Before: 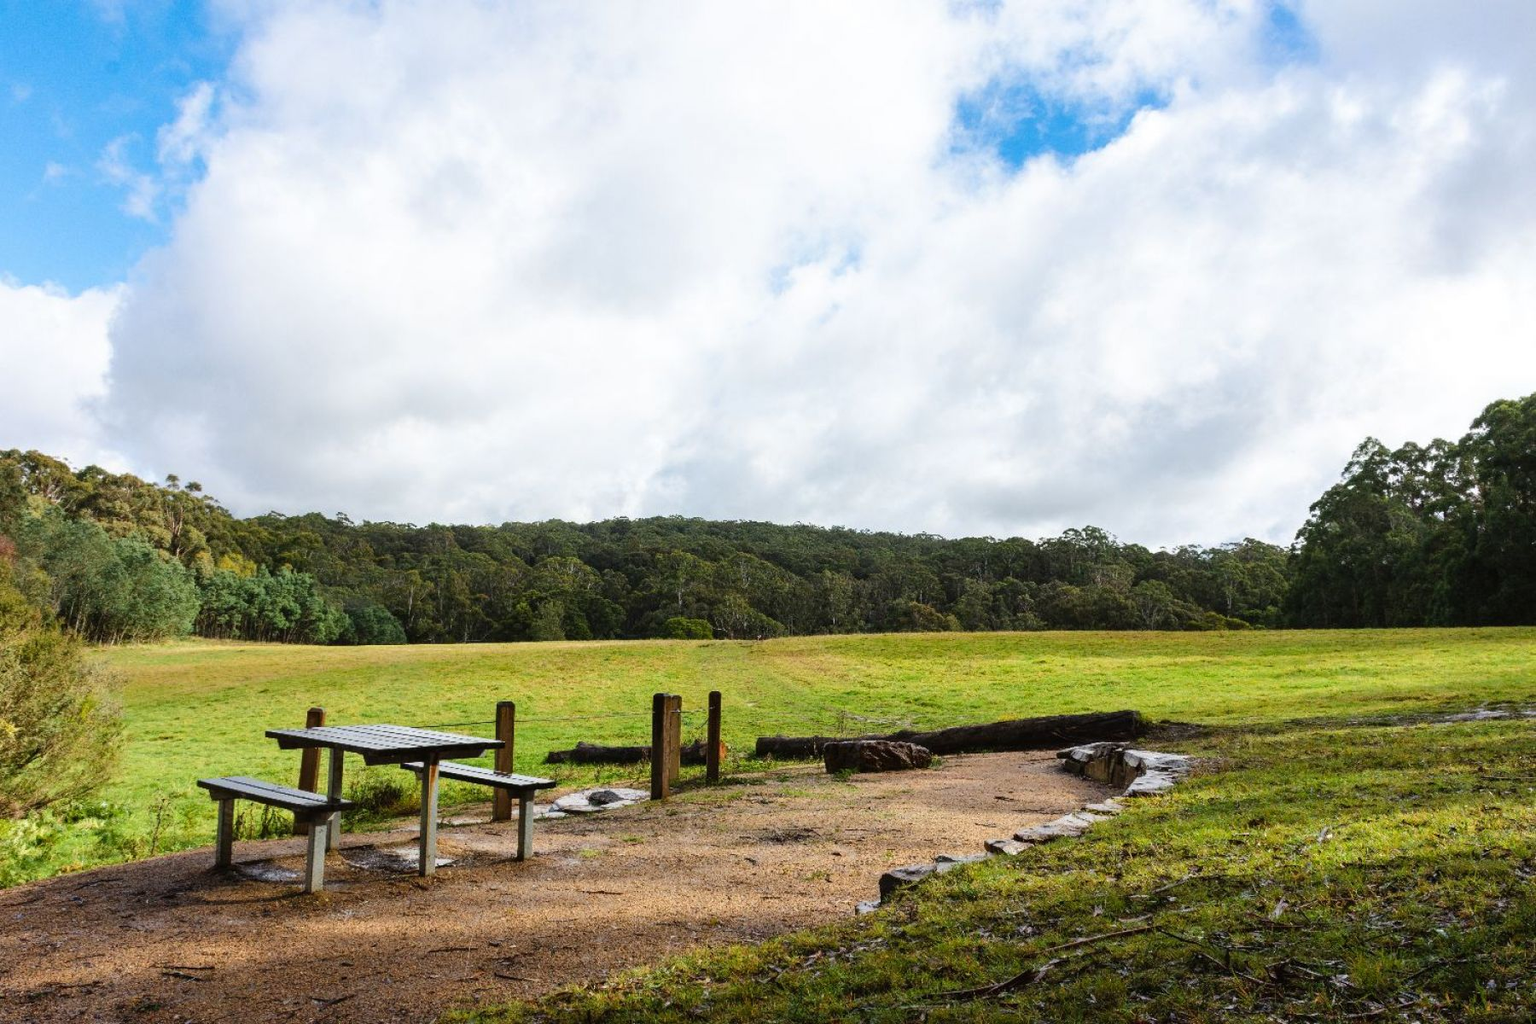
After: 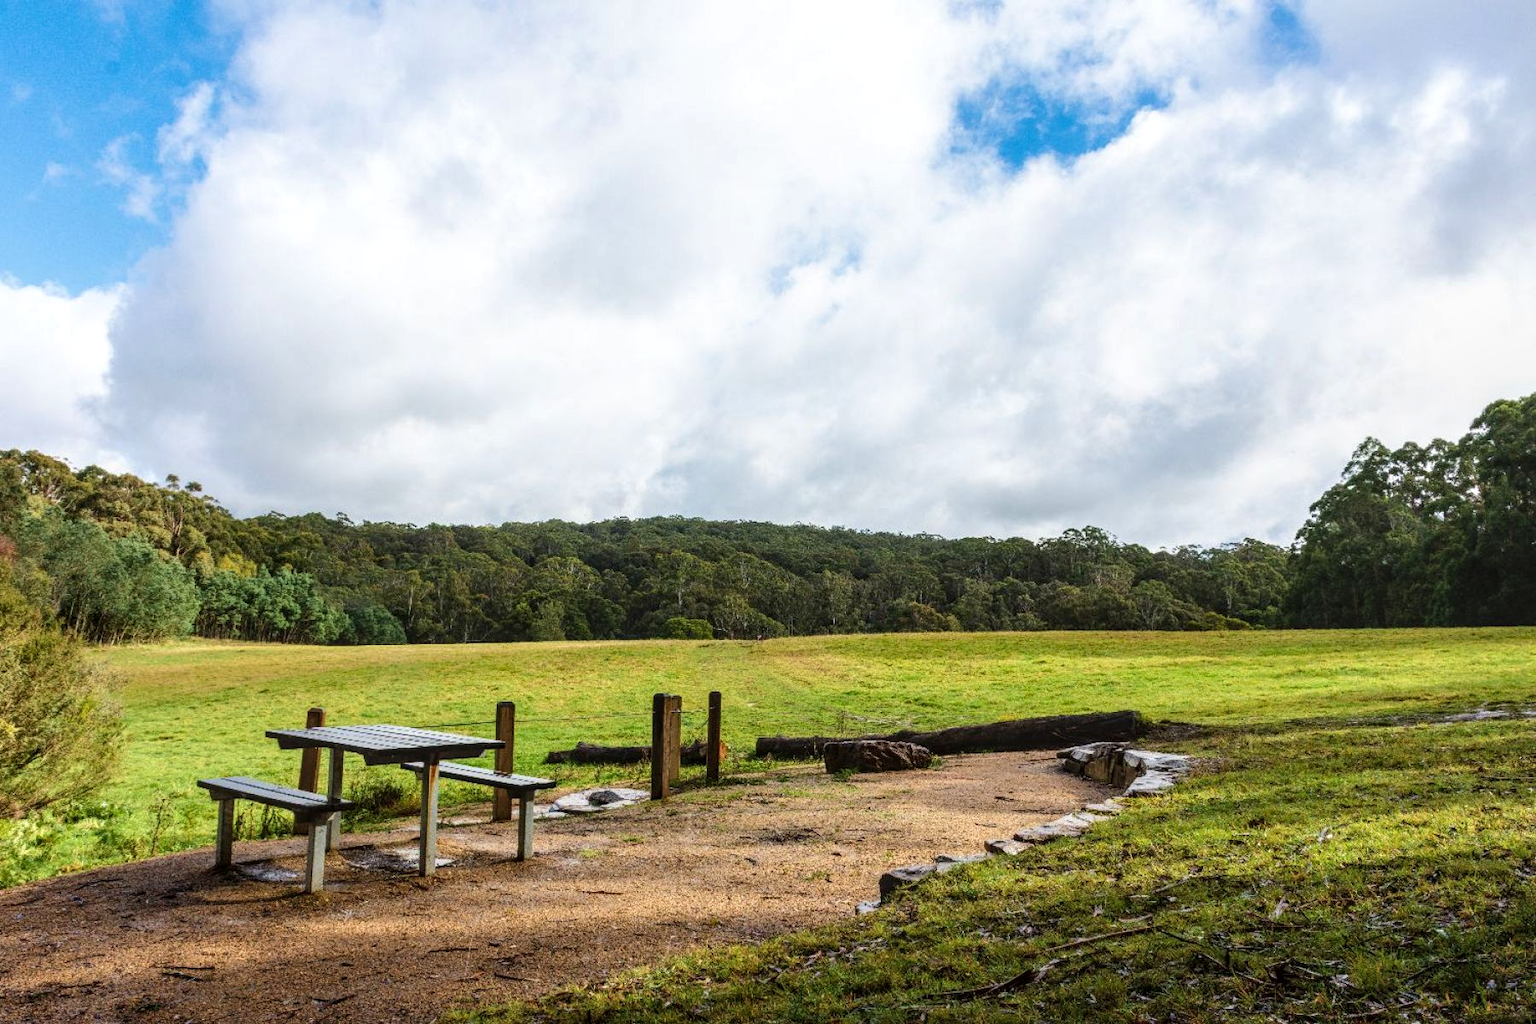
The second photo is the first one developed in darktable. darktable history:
local contrast: on, module defaults
velvia: strength 16.6%
